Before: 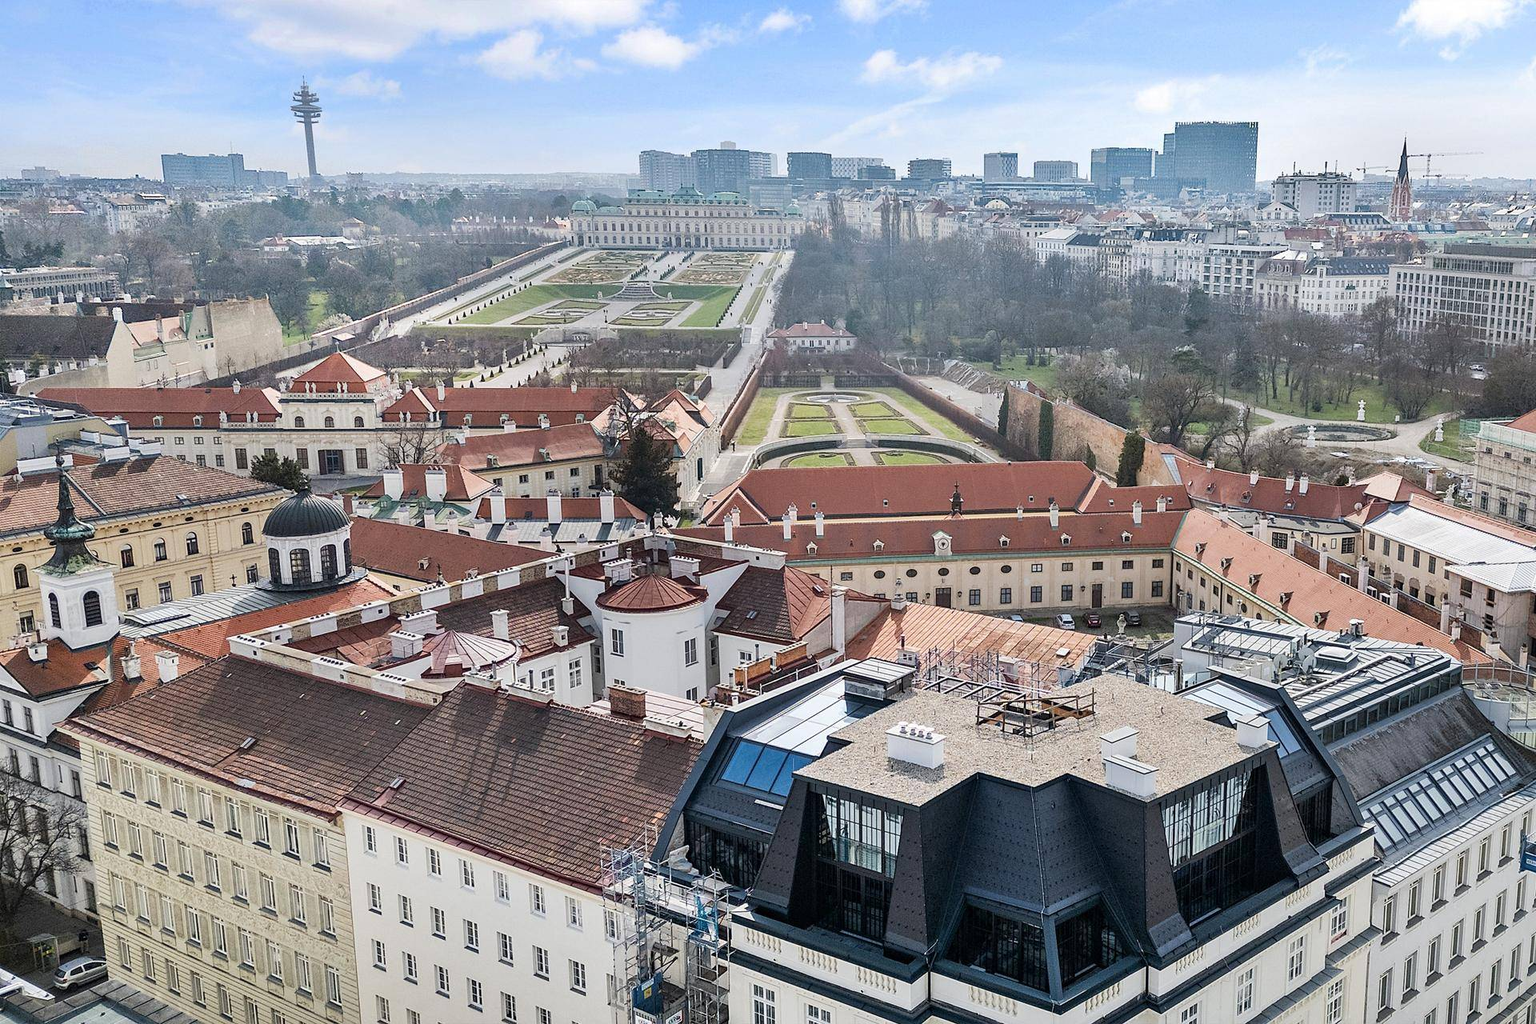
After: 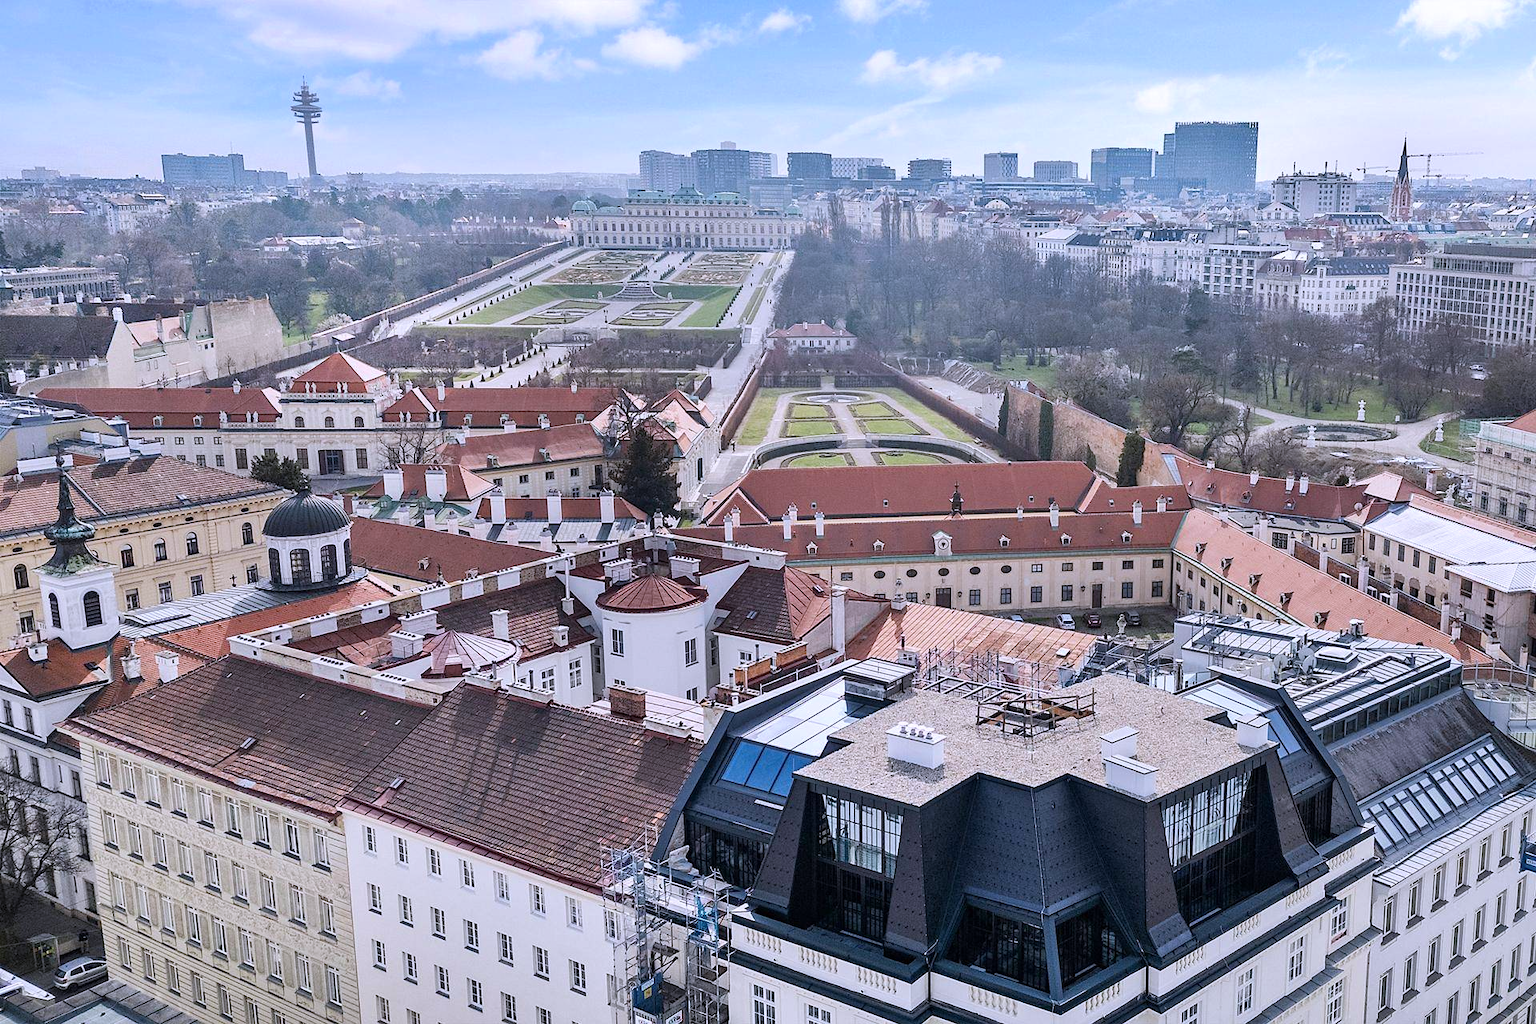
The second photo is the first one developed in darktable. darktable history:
color calibration: illuminant as shot in camera, x 0.363, y 0.384, temperature 4540.88 K
